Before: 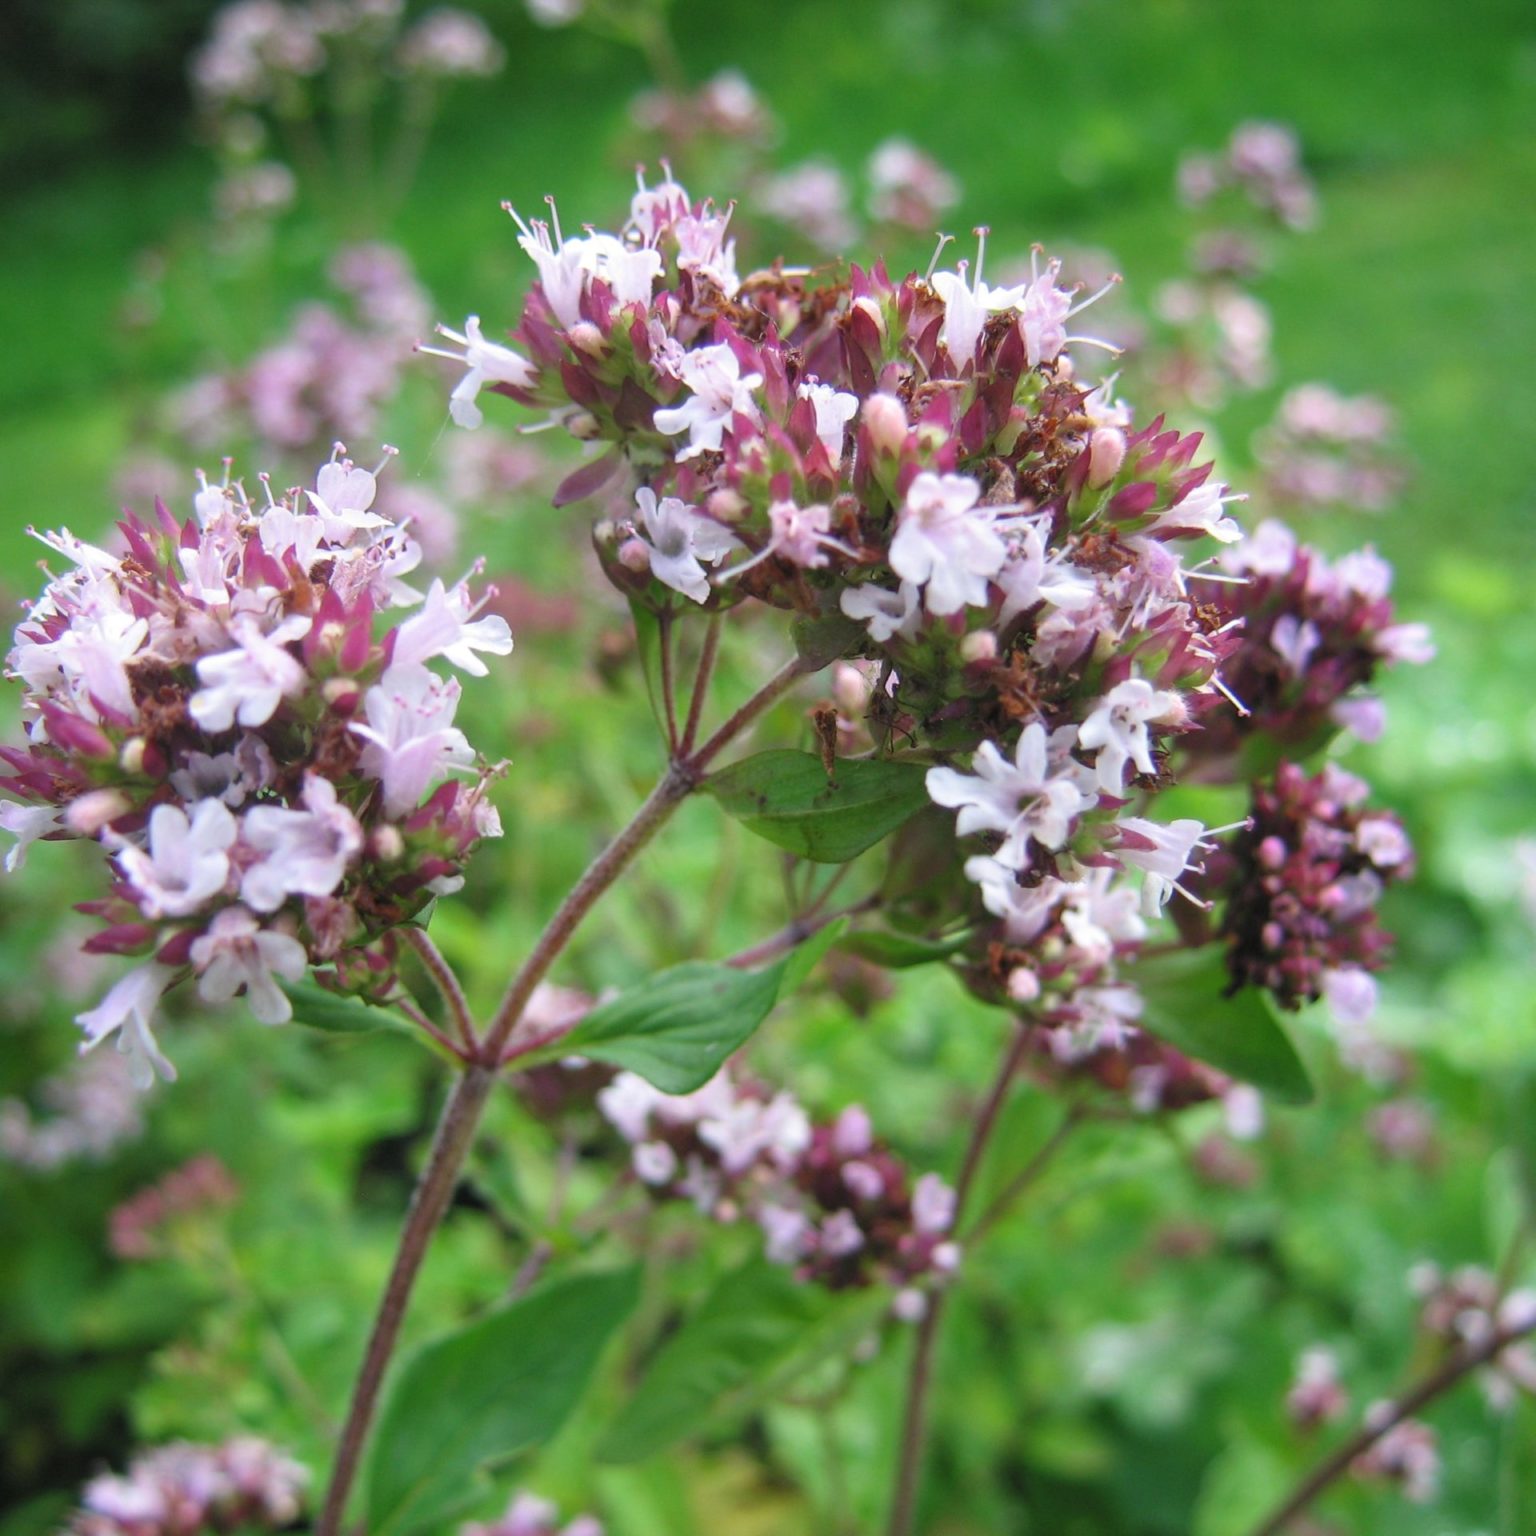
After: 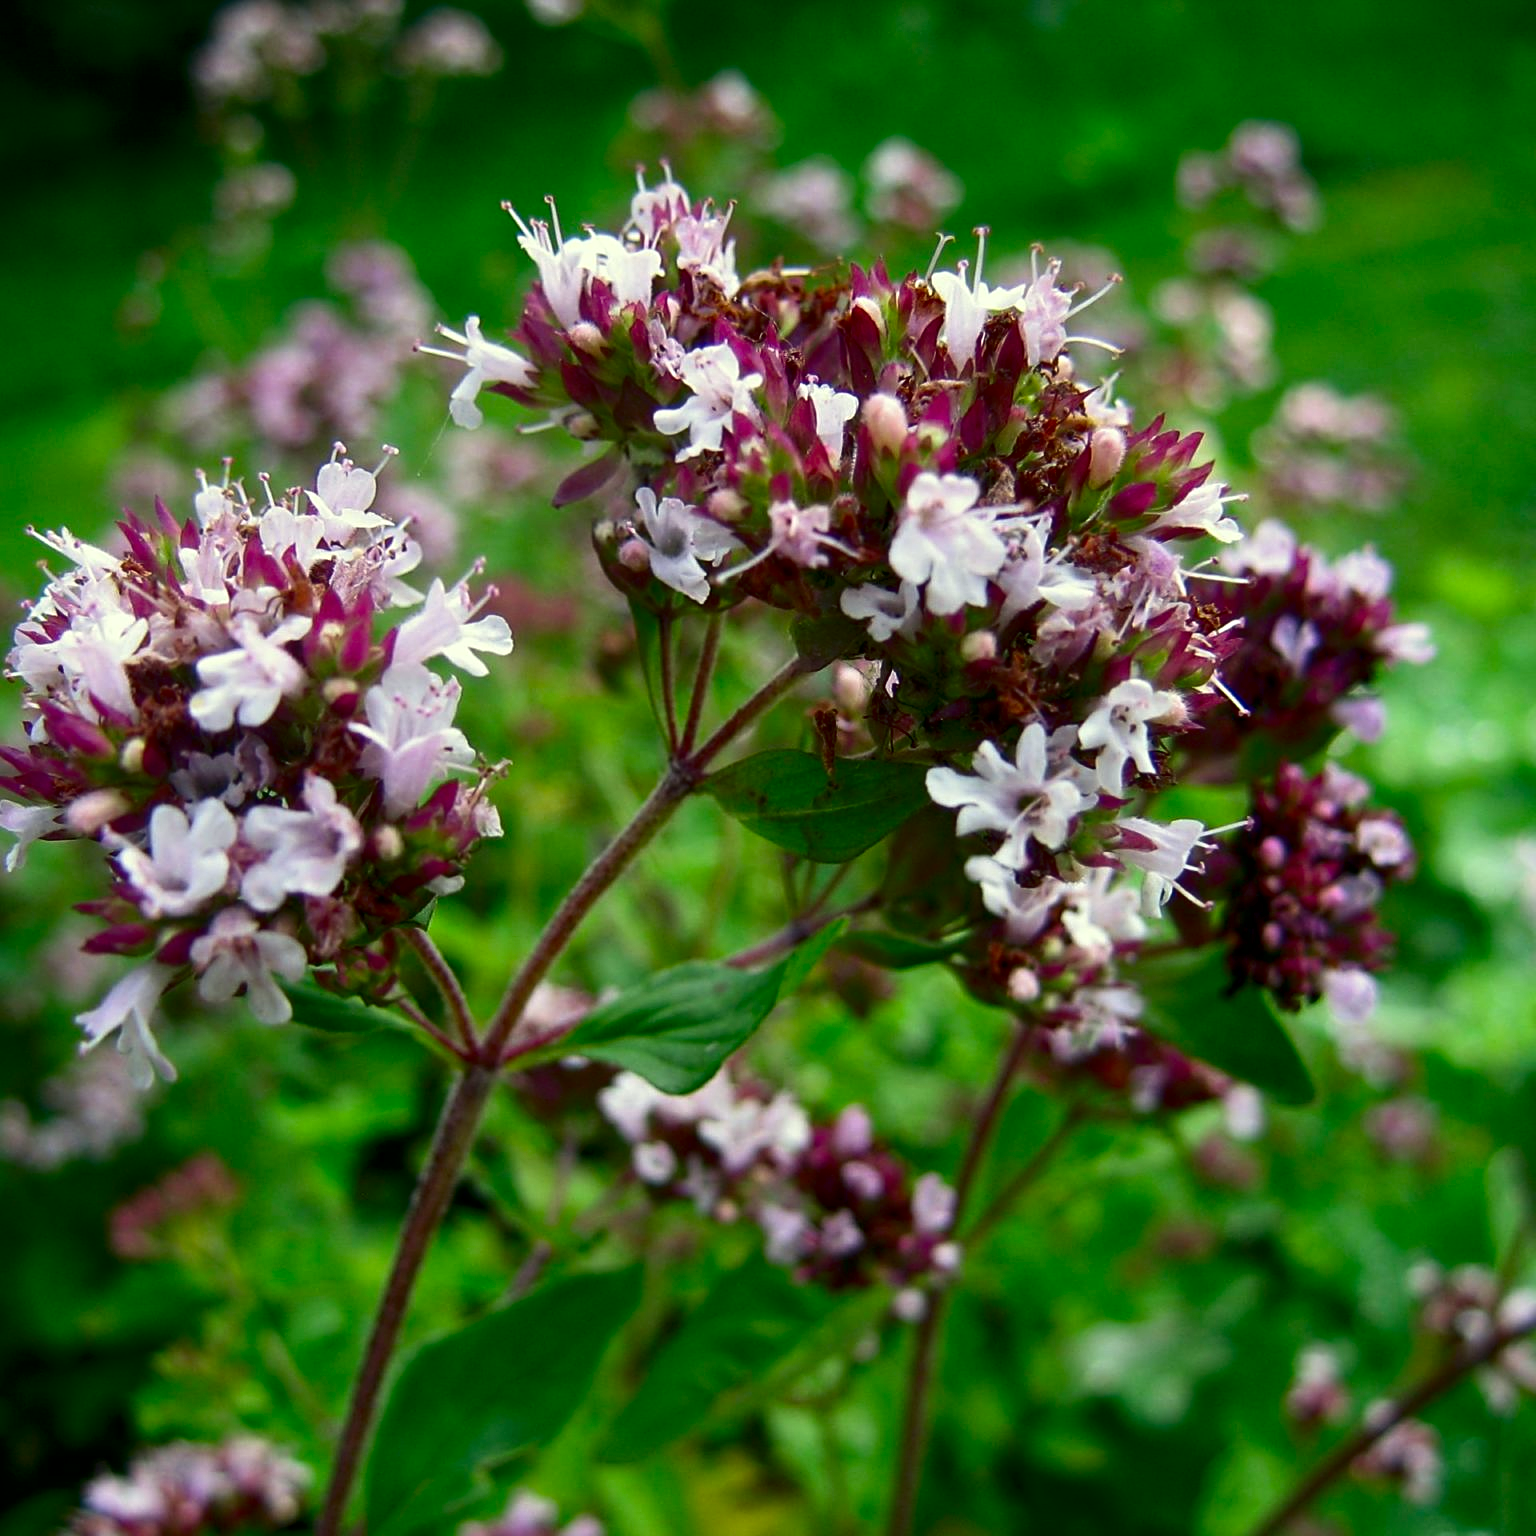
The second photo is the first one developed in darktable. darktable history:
contrast brightness saturation: contrast 0.1, brightness -0.26, saturation 0.14
exposure: black level correction 0.011, compensate highlight preservation false
sharpen: on, module defaults
color correction: highlights a* -5.94, highlights b* 11.19
